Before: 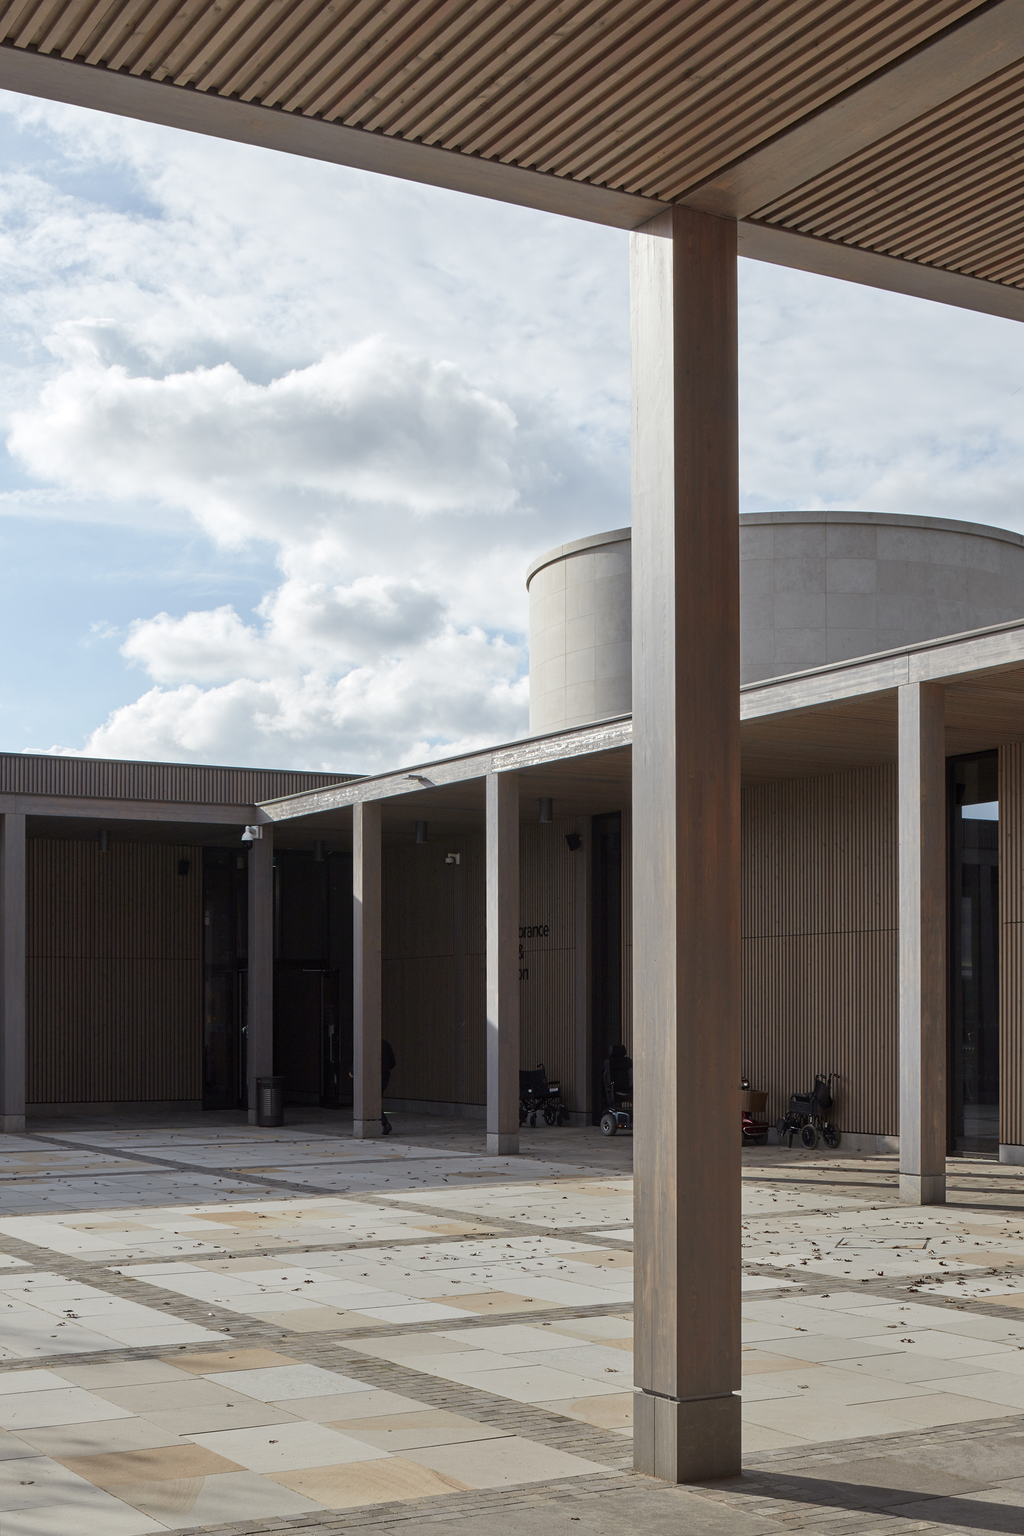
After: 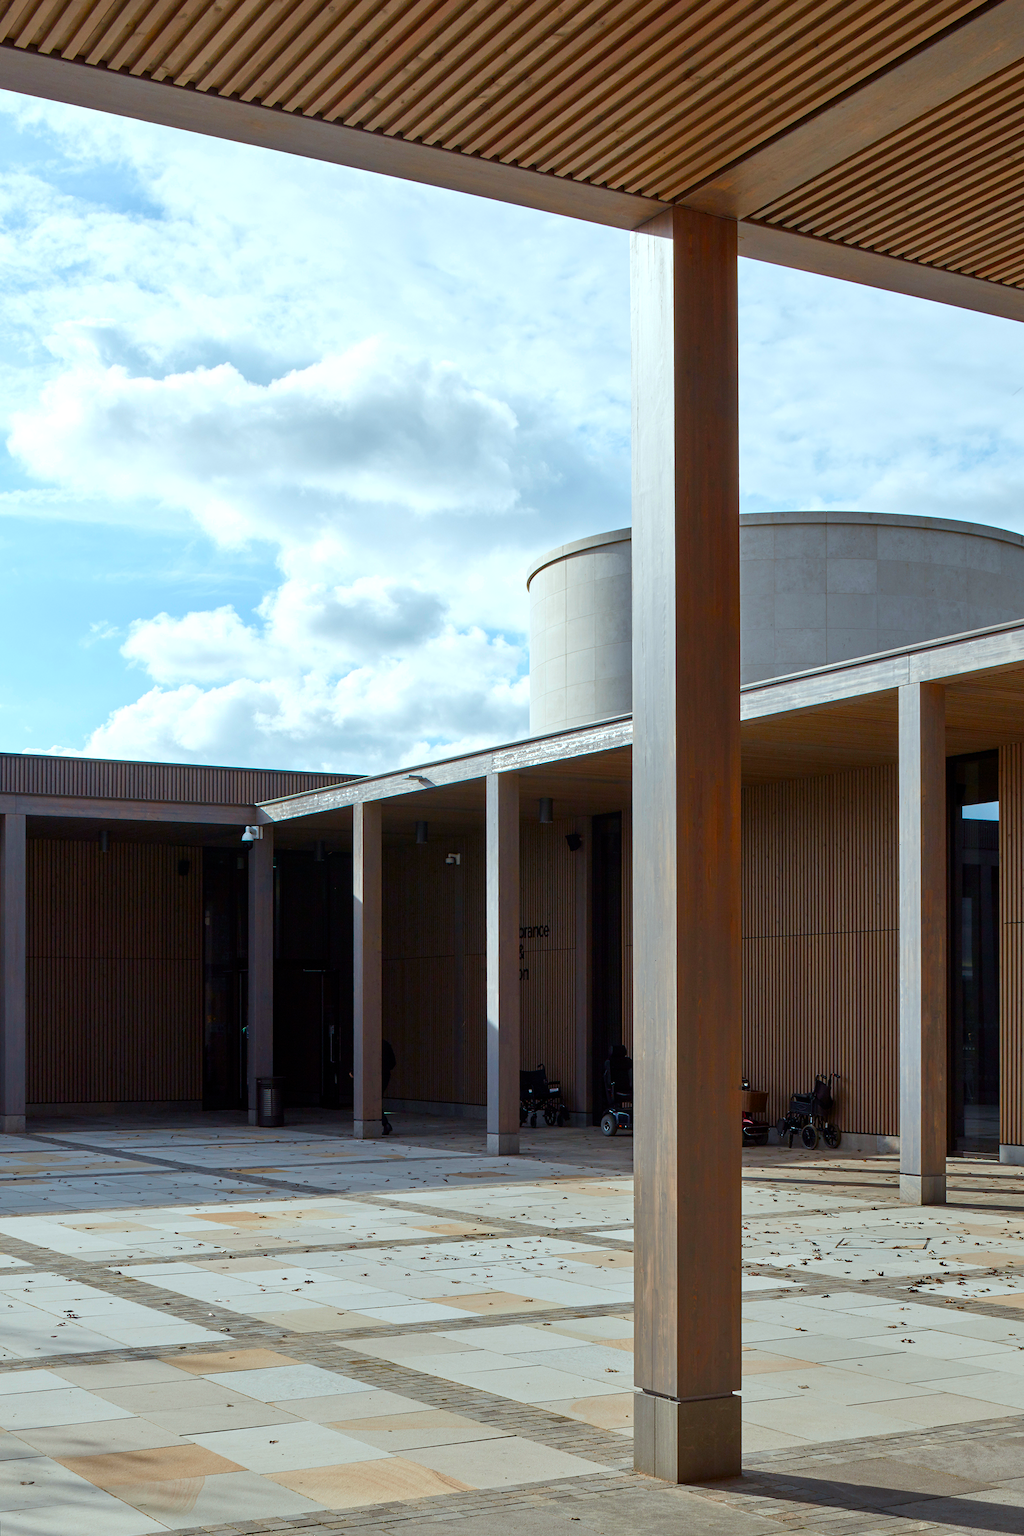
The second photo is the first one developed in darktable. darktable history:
color balance rgb: perceptual saturation grading › global saturation 20%, perceptual saturation grading › highlights -24.735%, perceptual saturation grading › shadows 50.195%, global vibrance 35.448%, contrast 10.543%
color calibration: illuminant Planckian (black body), adaptation linear Bradford (ICC v4), x 0.361, y 0.366, temperature 4510.72 K
